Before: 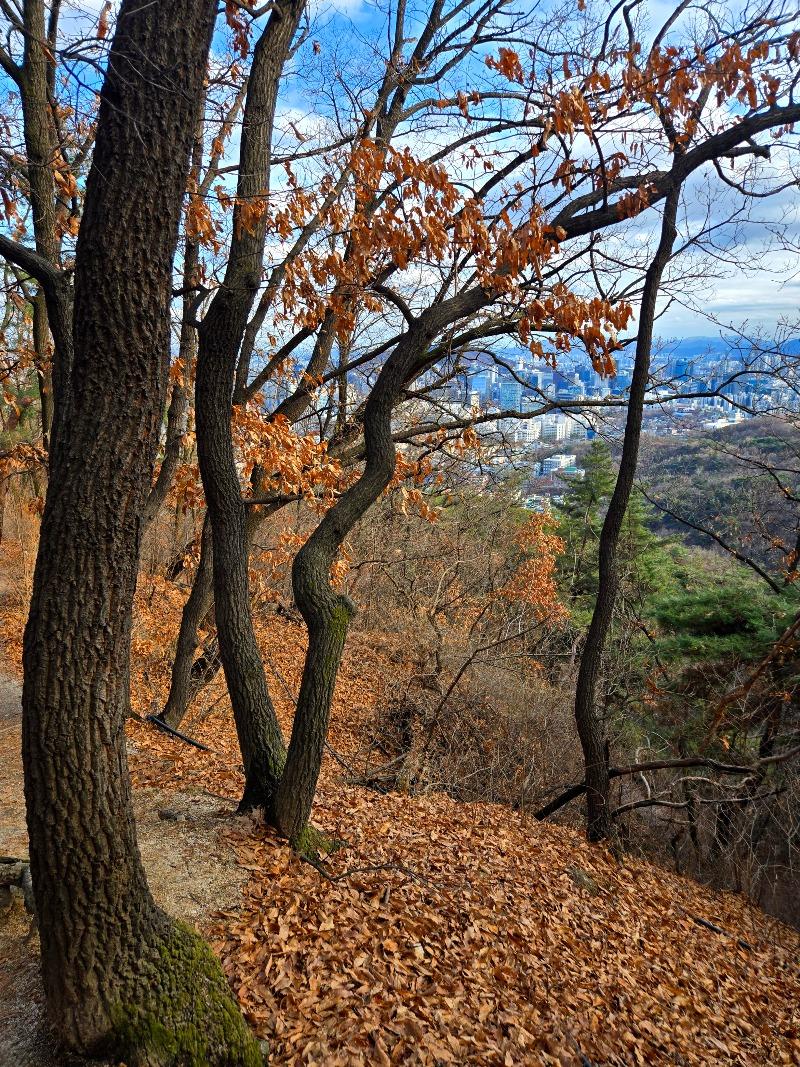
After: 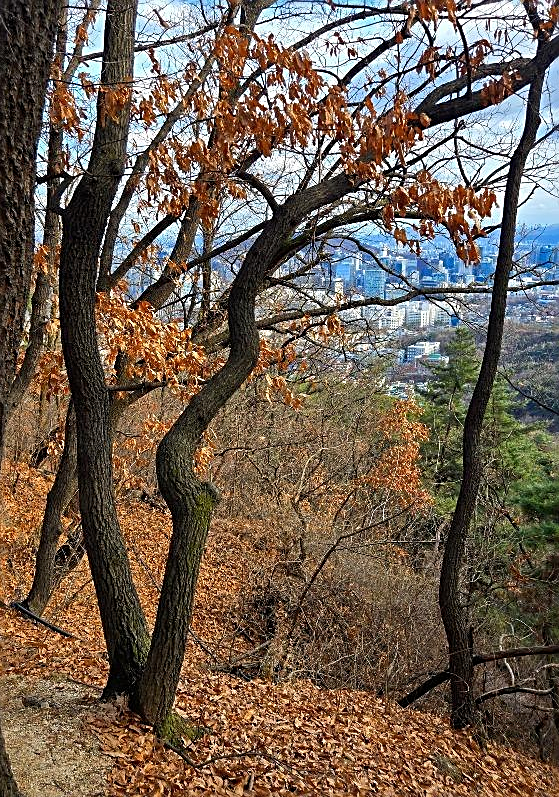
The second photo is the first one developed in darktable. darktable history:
crop and rotate: left 17.046%, top 10.659%, right 12.989%, bottom 14.553%
sharpen: amount 0.575
